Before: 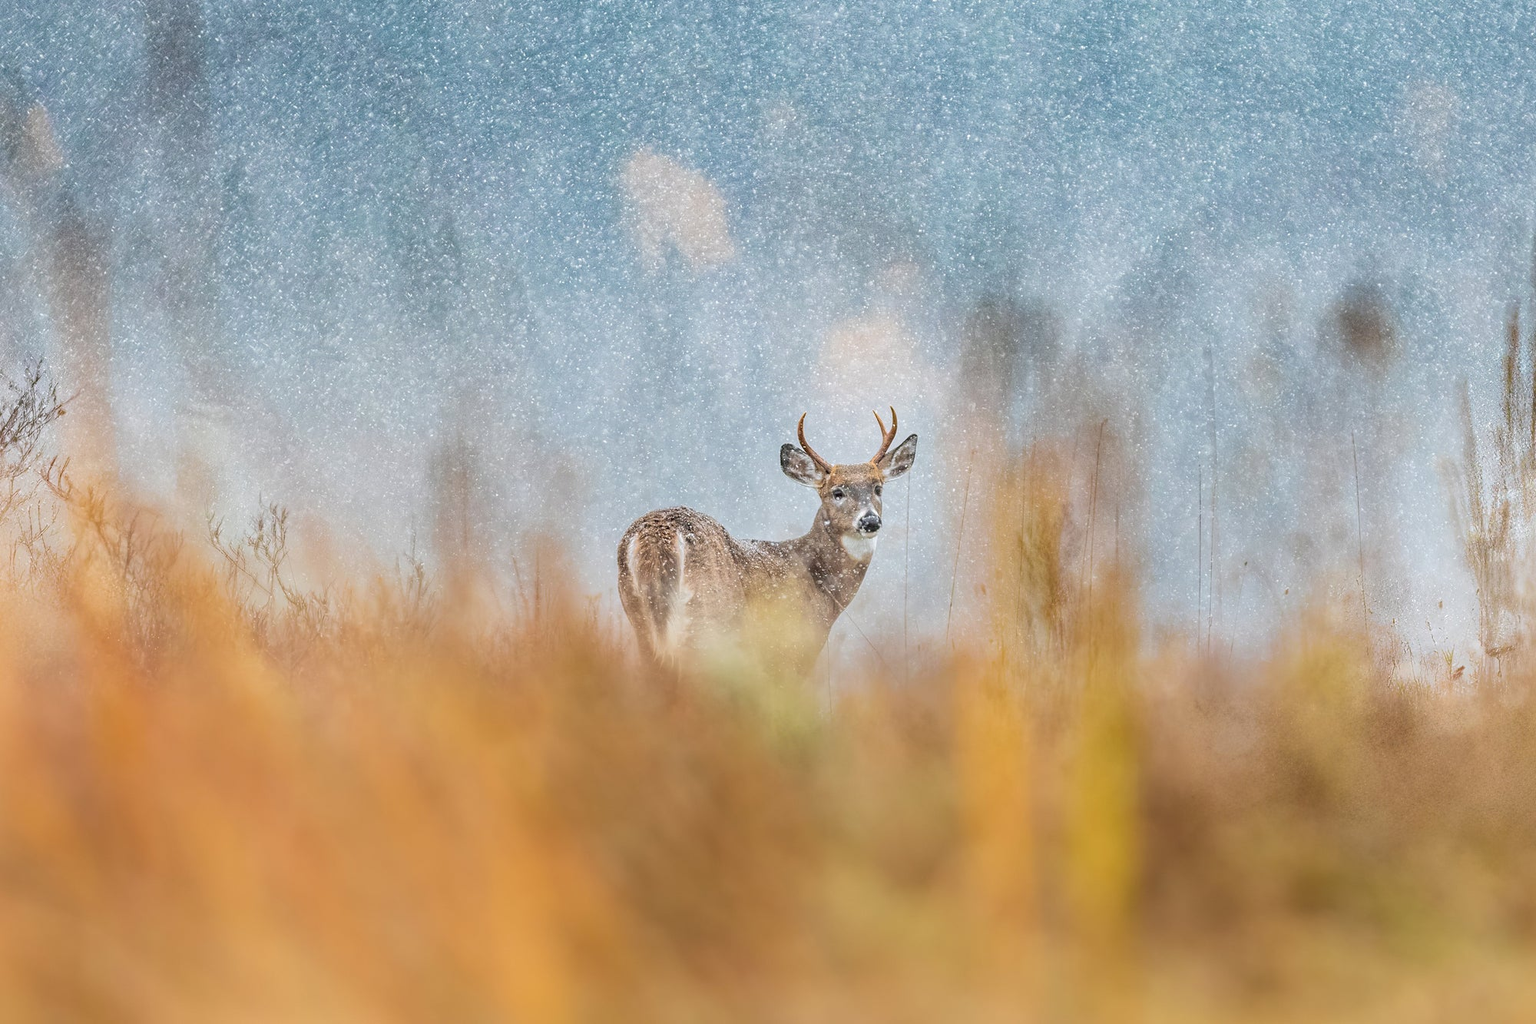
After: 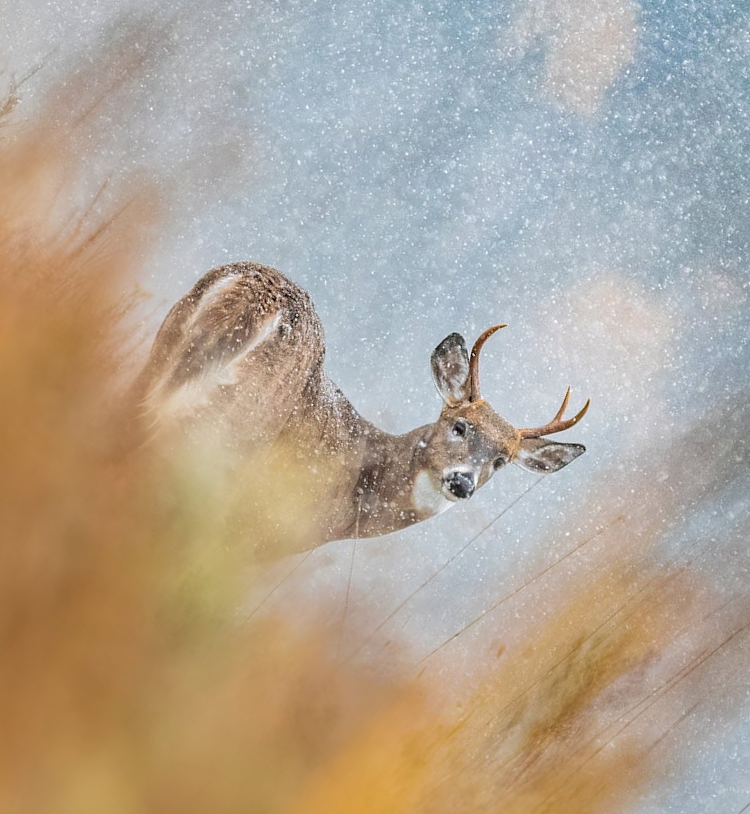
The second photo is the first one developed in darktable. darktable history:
crop and rotate: angle -46.25°, top 16.671%, right 0.928%, bottom 11.666%
